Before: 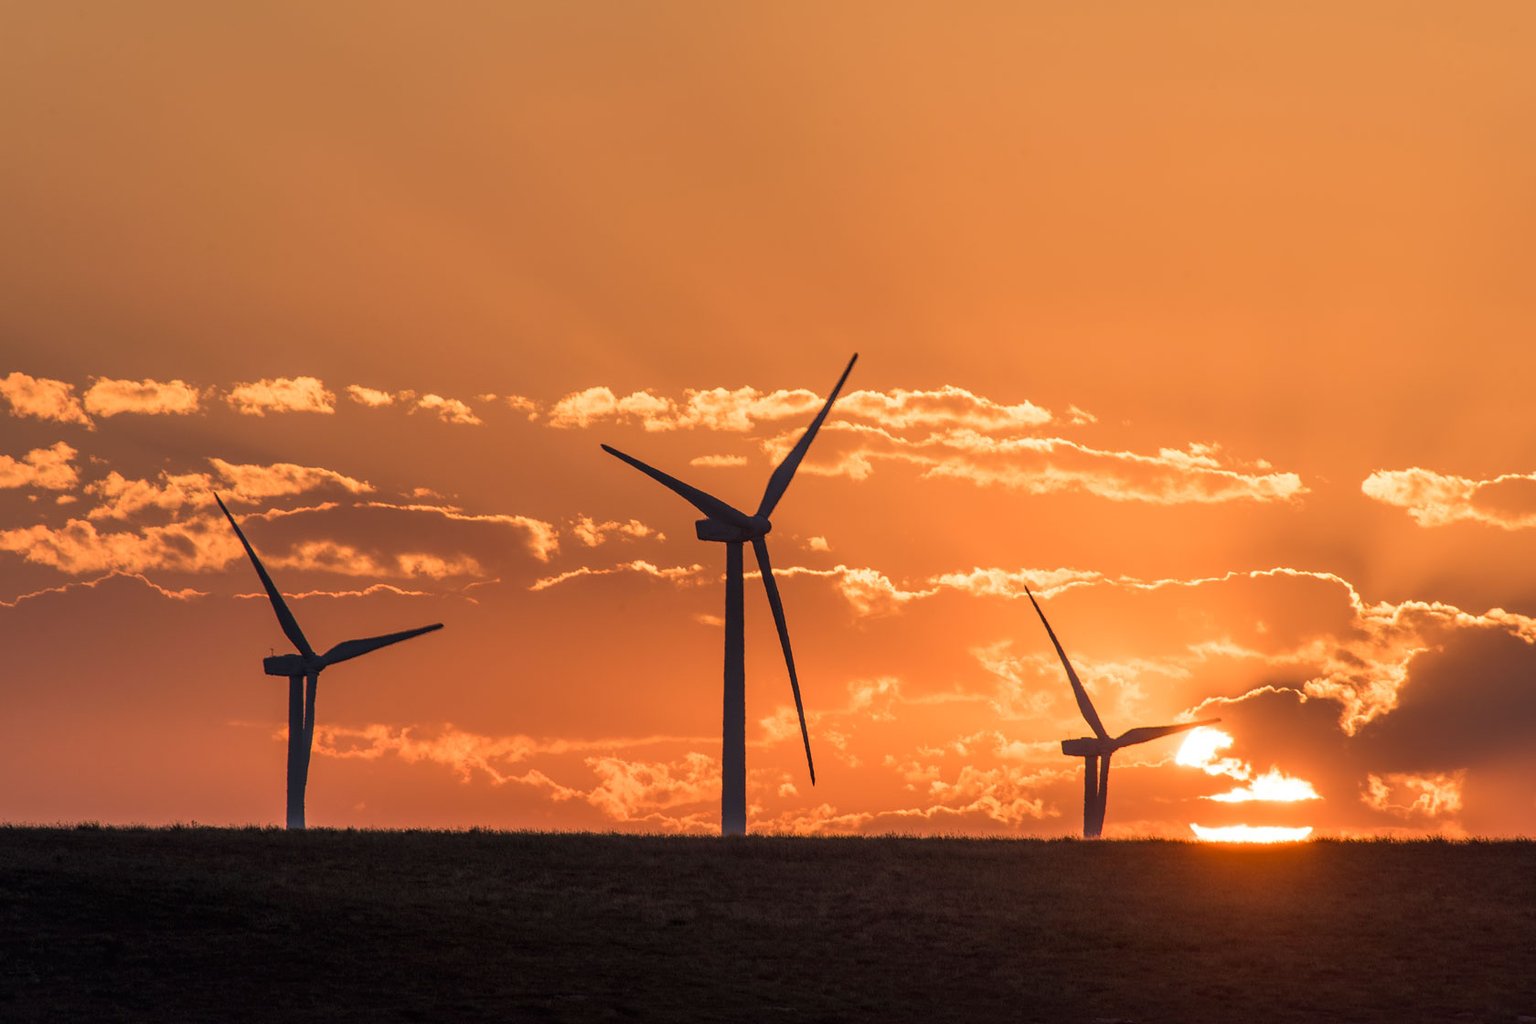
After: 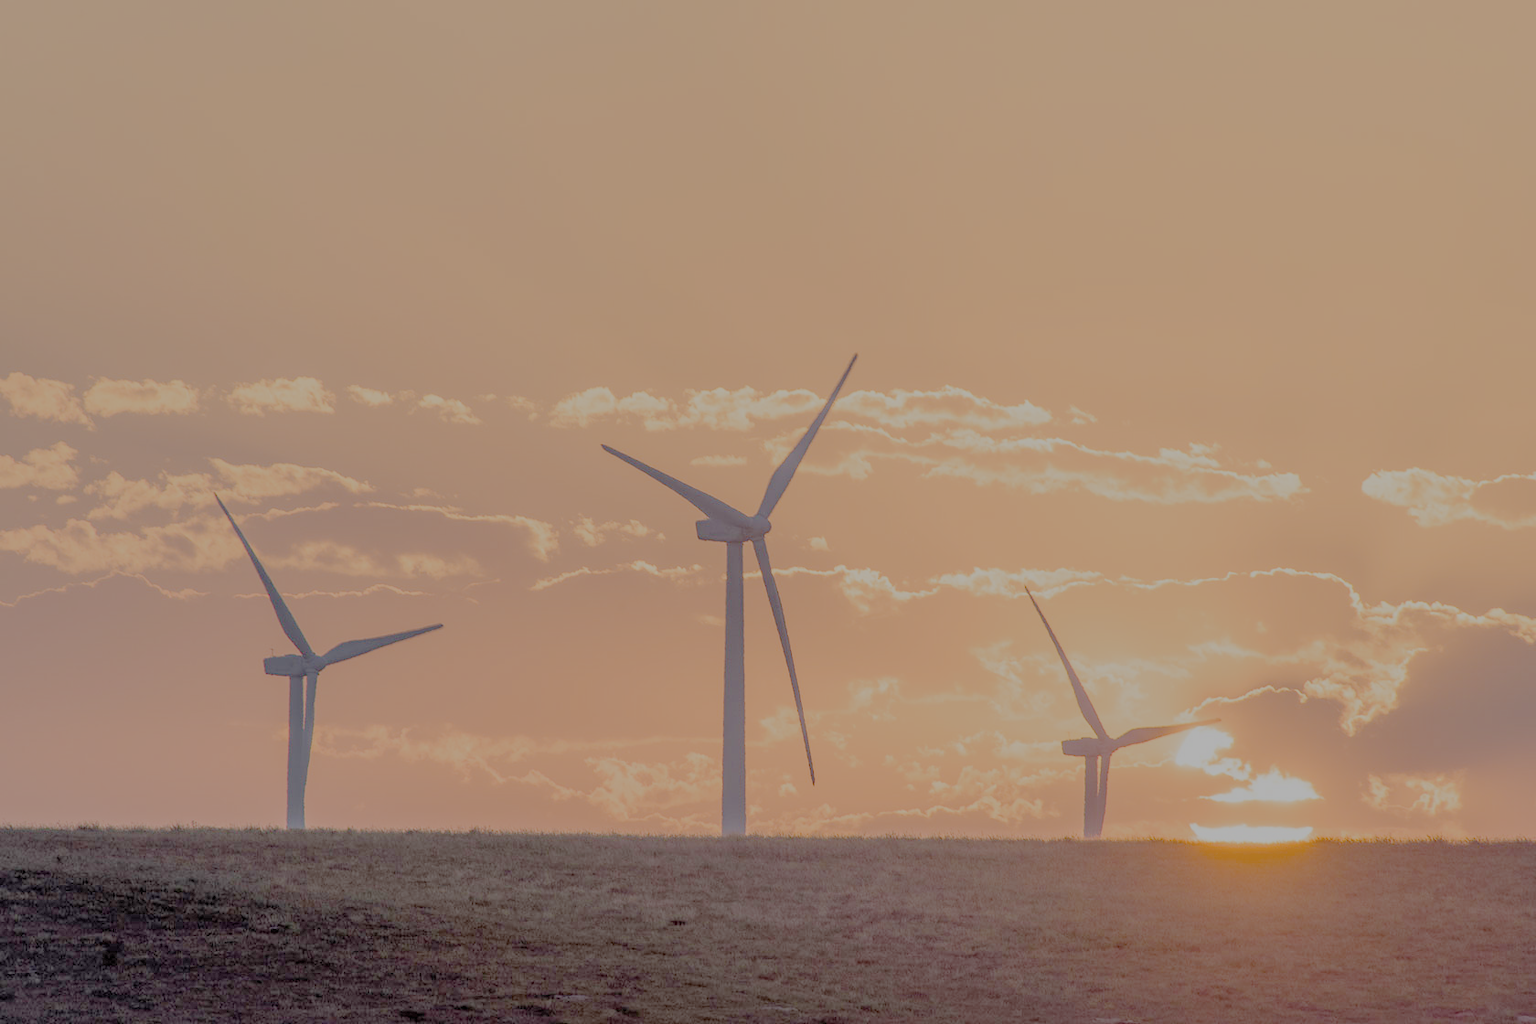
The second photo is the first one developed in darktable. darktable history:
filmic rgb: black relative exposure -4.42 EV, white relative exposure 6.58 EV, hardness 1.85, contrast 0.5
